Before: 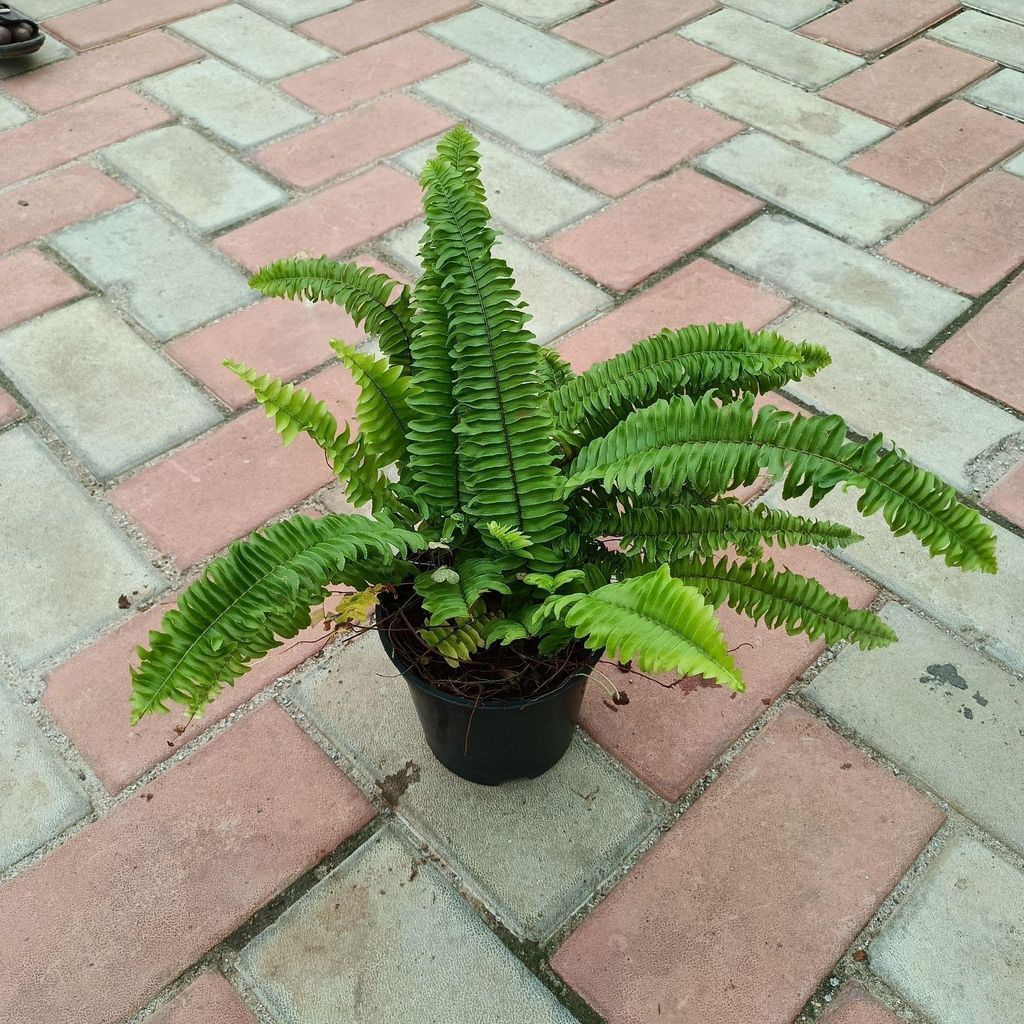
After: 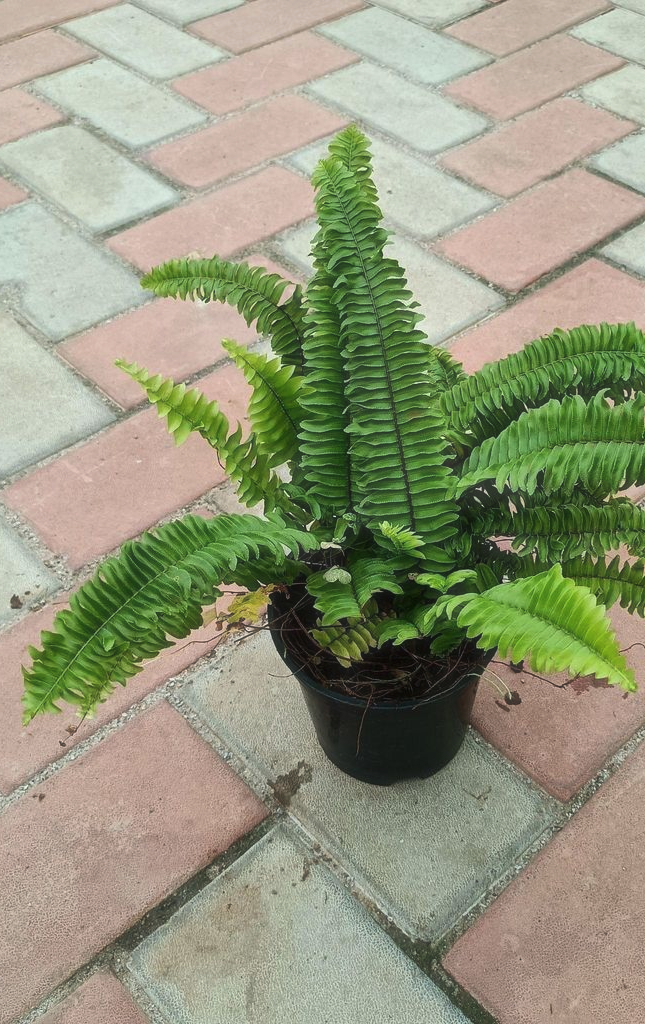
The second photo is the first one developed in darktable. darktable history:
haze removal: strength -0.113, compatibility mode true, adaptive false
crop: left 10.587%, right 26.349%
